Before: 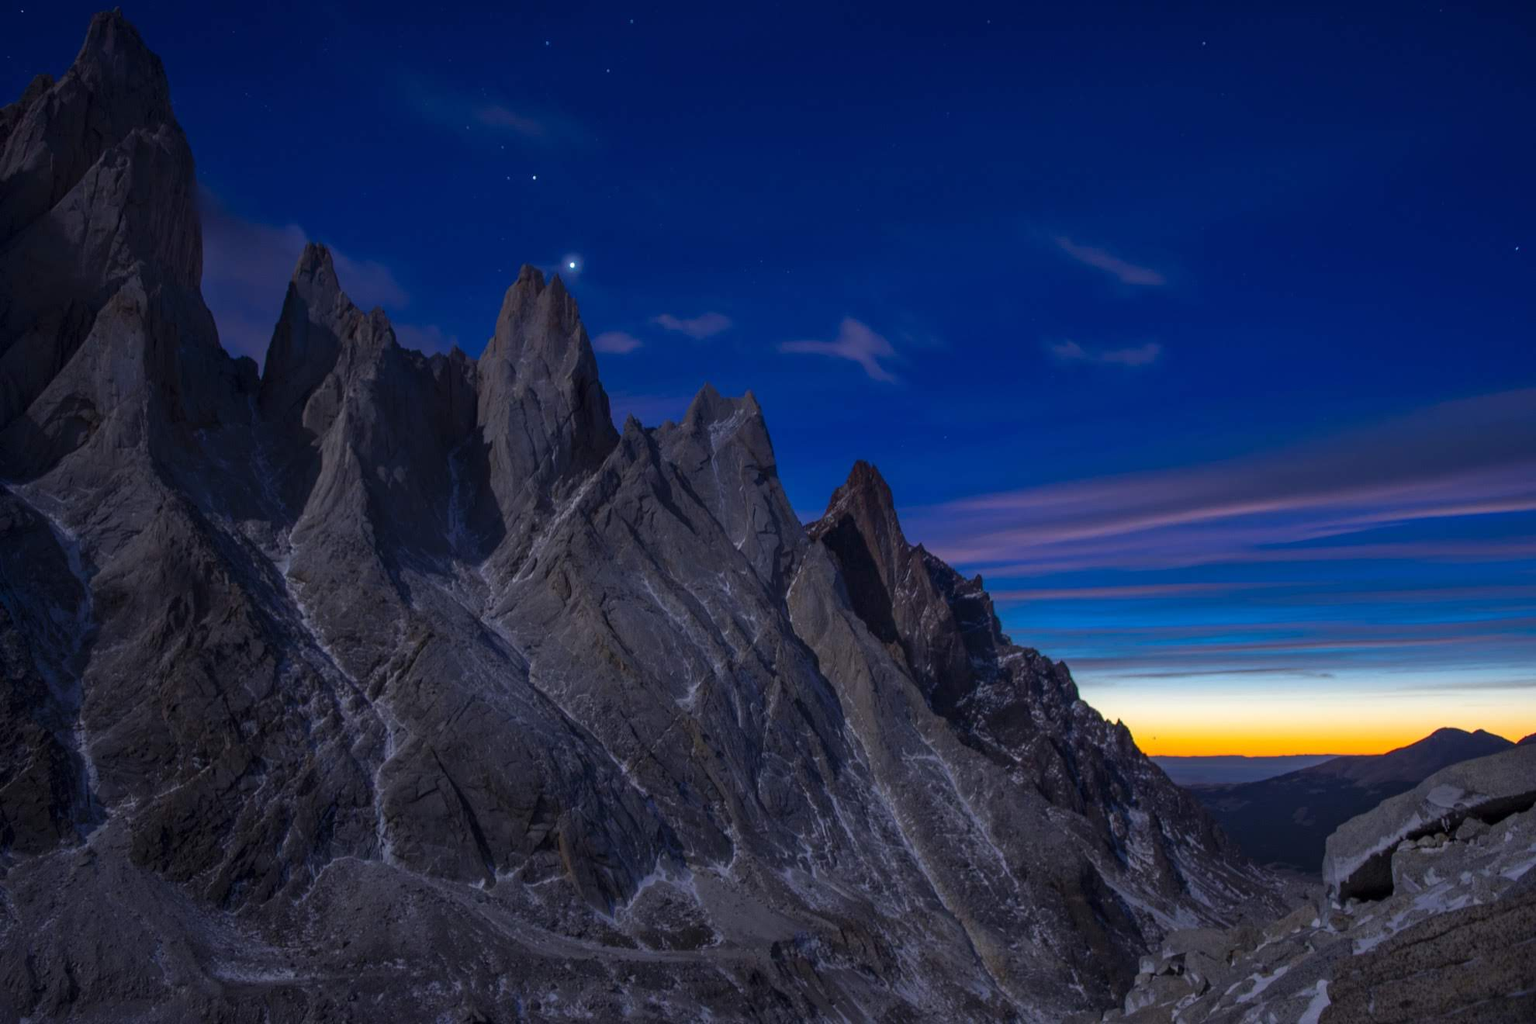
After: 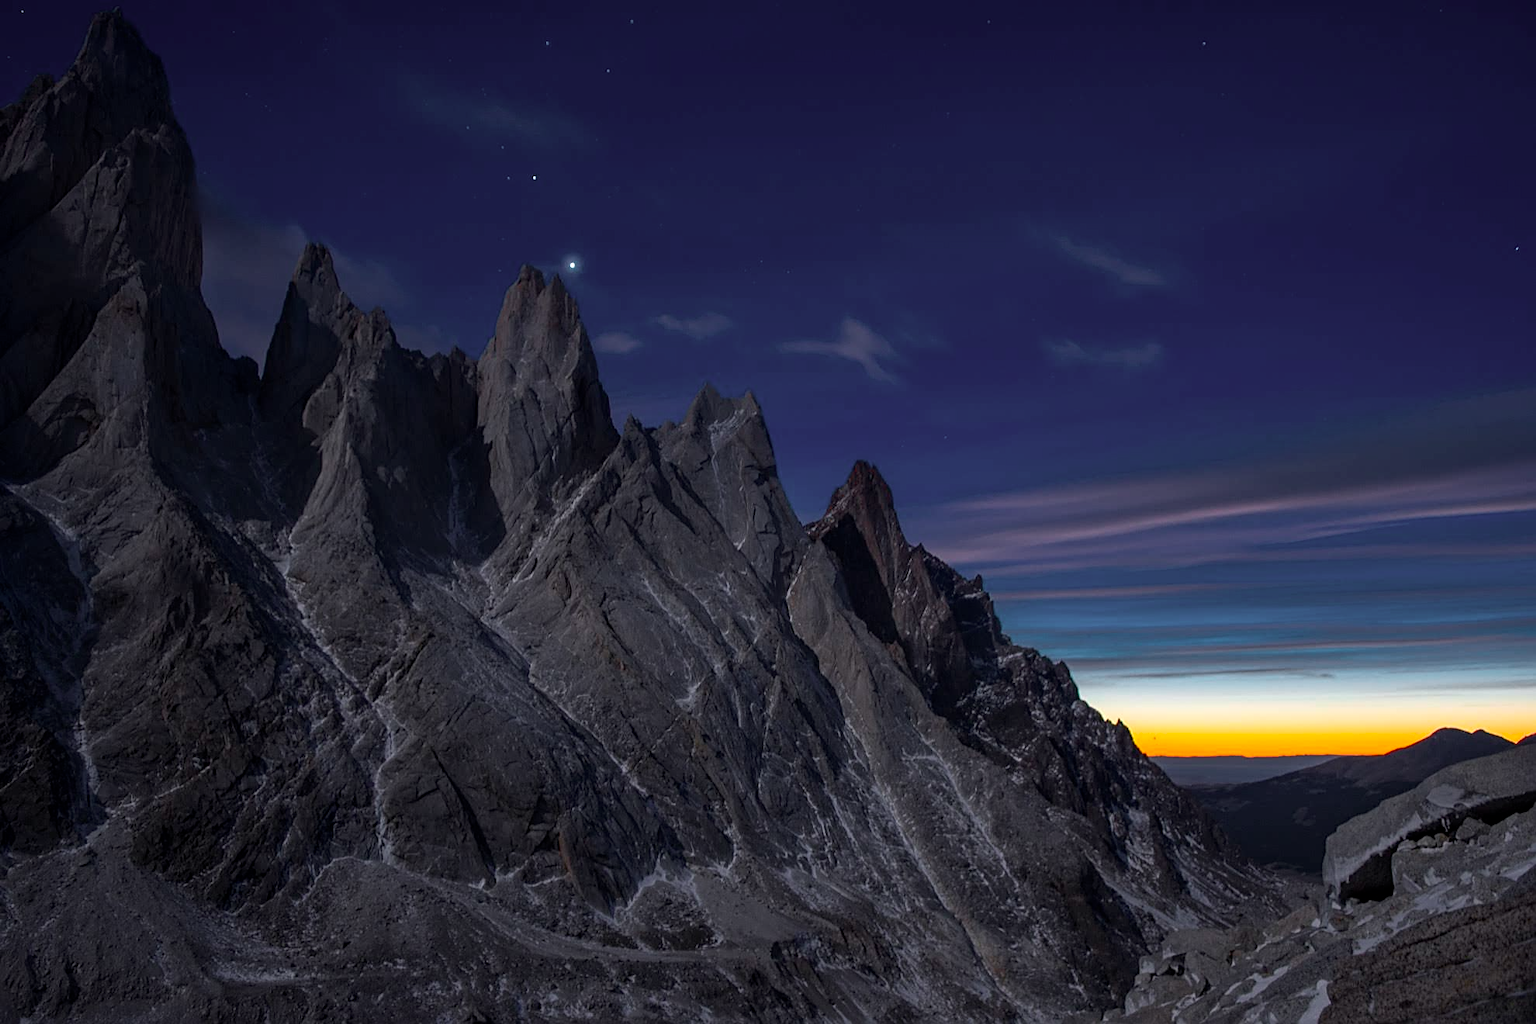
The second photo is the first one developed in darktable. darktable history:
sharpen: on, module defaults
color zones: curves: ch1 [(0.25, 0.61) (0.75, 0.248)]
